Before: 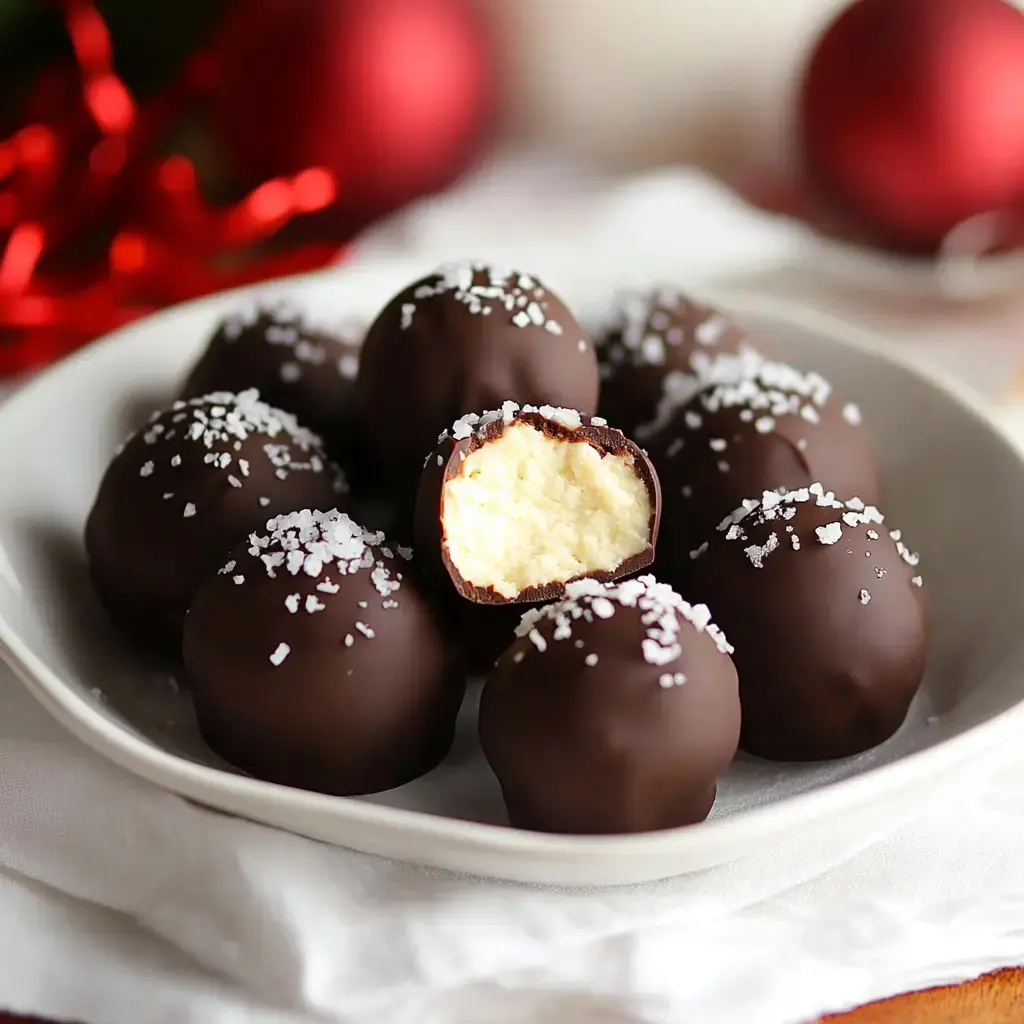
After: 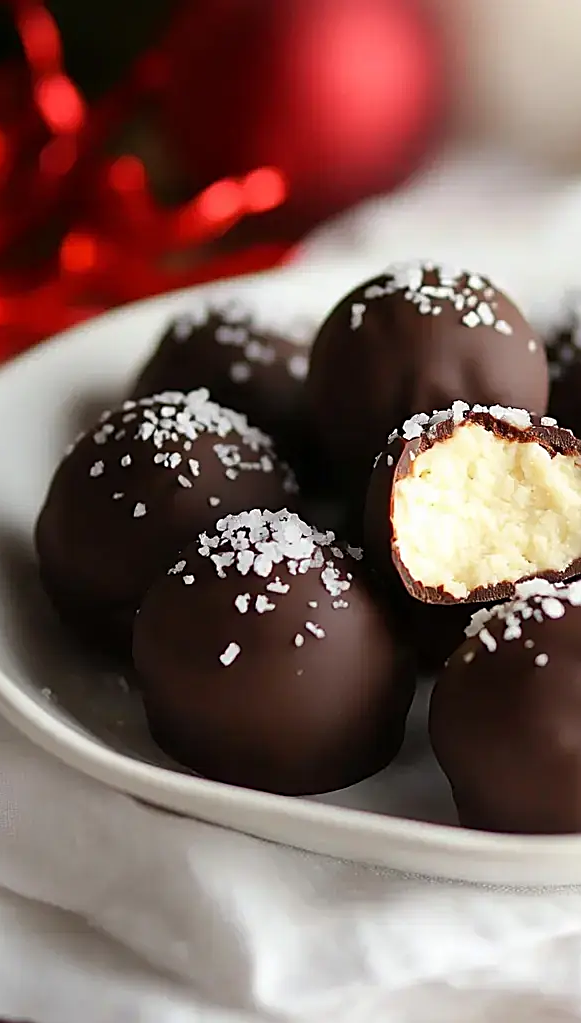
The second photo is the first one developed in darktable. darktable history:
crop: left 4.971%, right 38.238%
sharpen: on, module defaults
